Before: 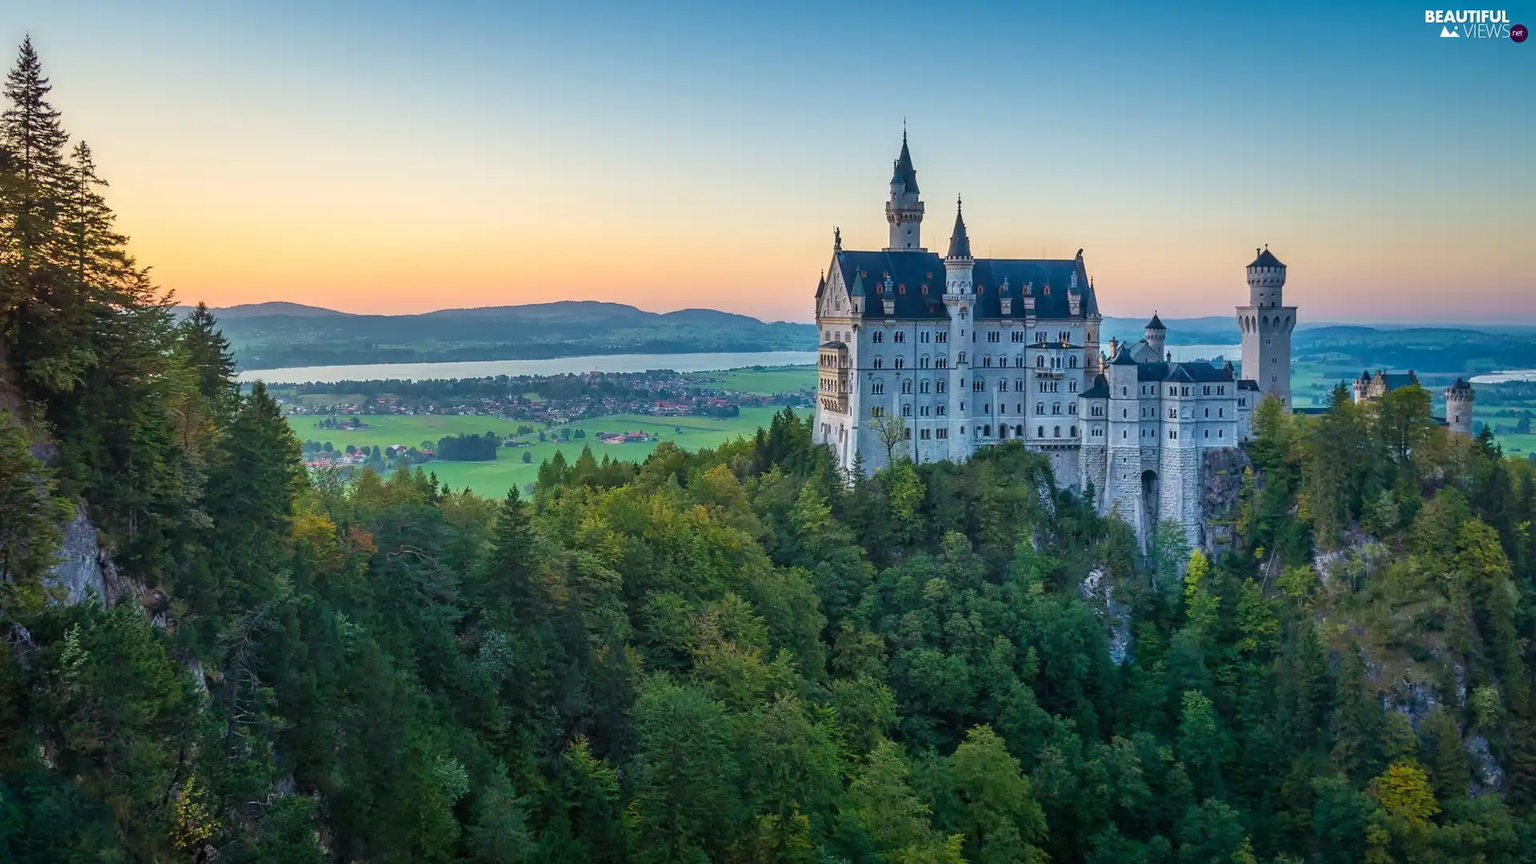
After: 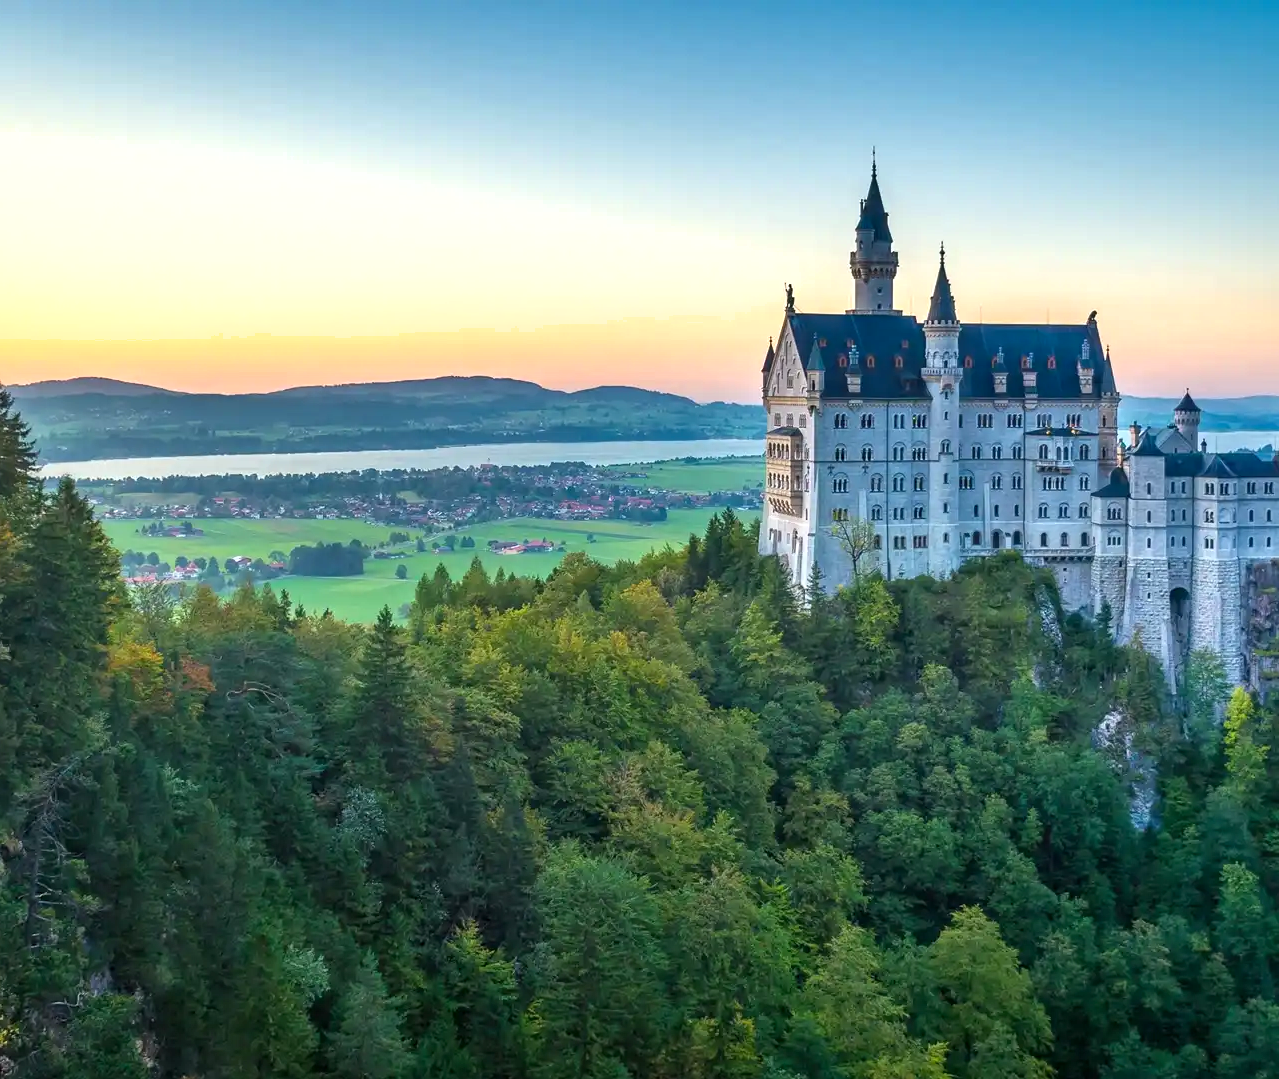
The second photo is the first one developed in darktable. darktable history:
shadows and highlights: shadows 22.66, highlights -48.59, soften with gaussian
crop and rotate: left 13.424%, right 19.957%
exposure: black level correction 0.001, exposure 0.499 EV, compensate exposure bias true, compensate highlight preservation false
